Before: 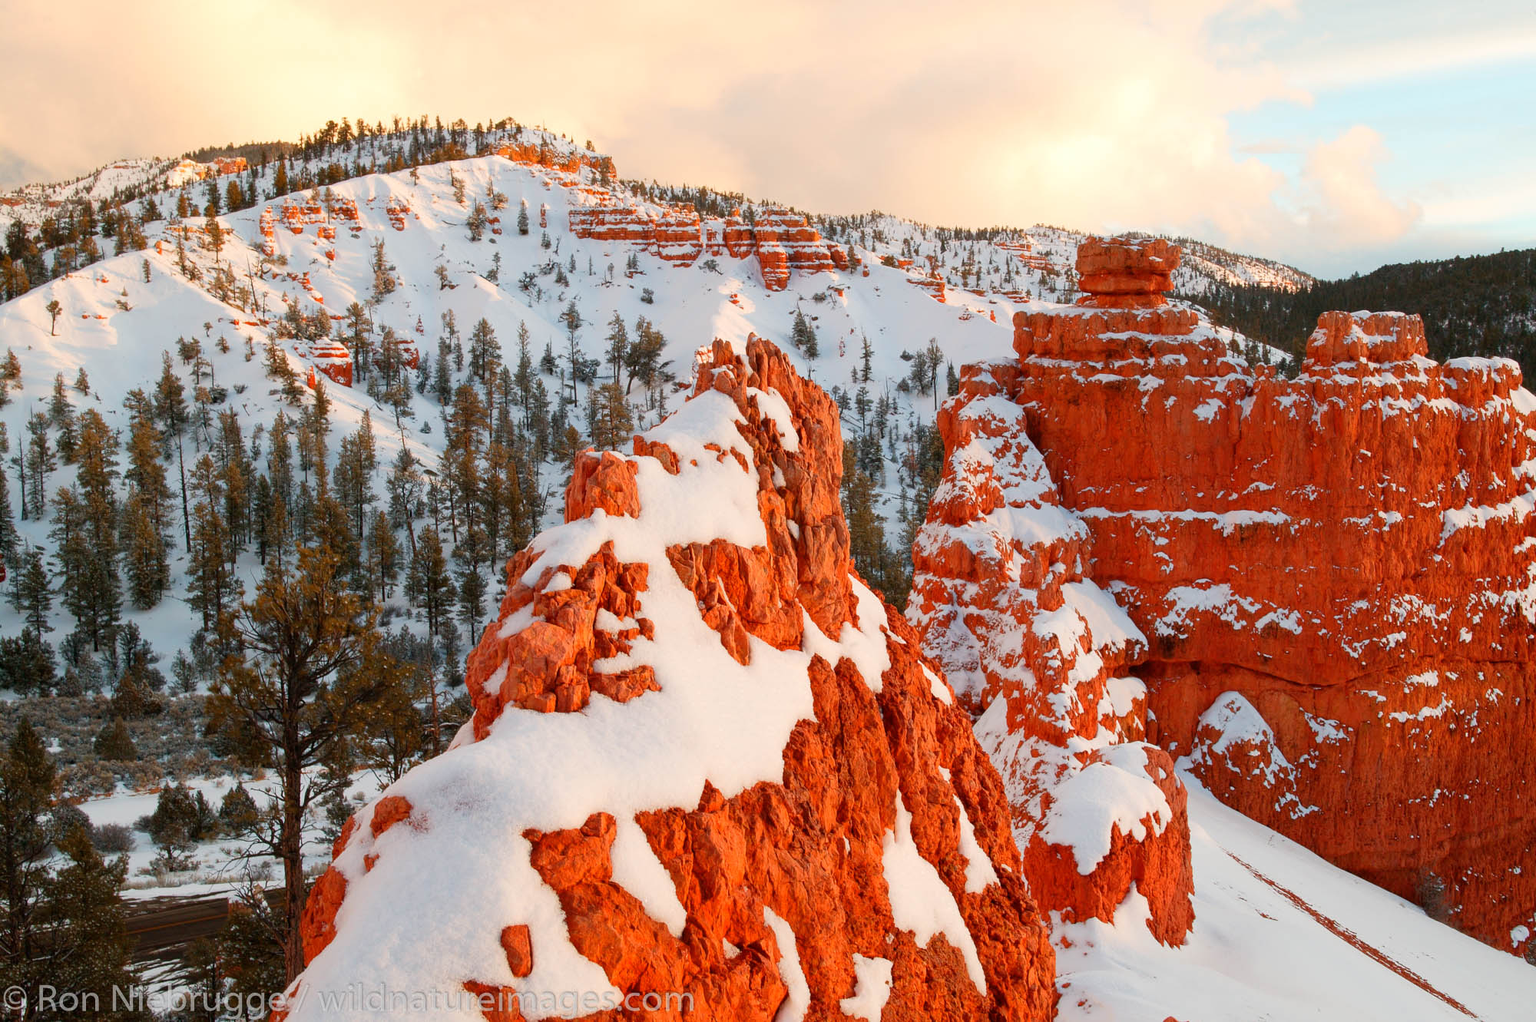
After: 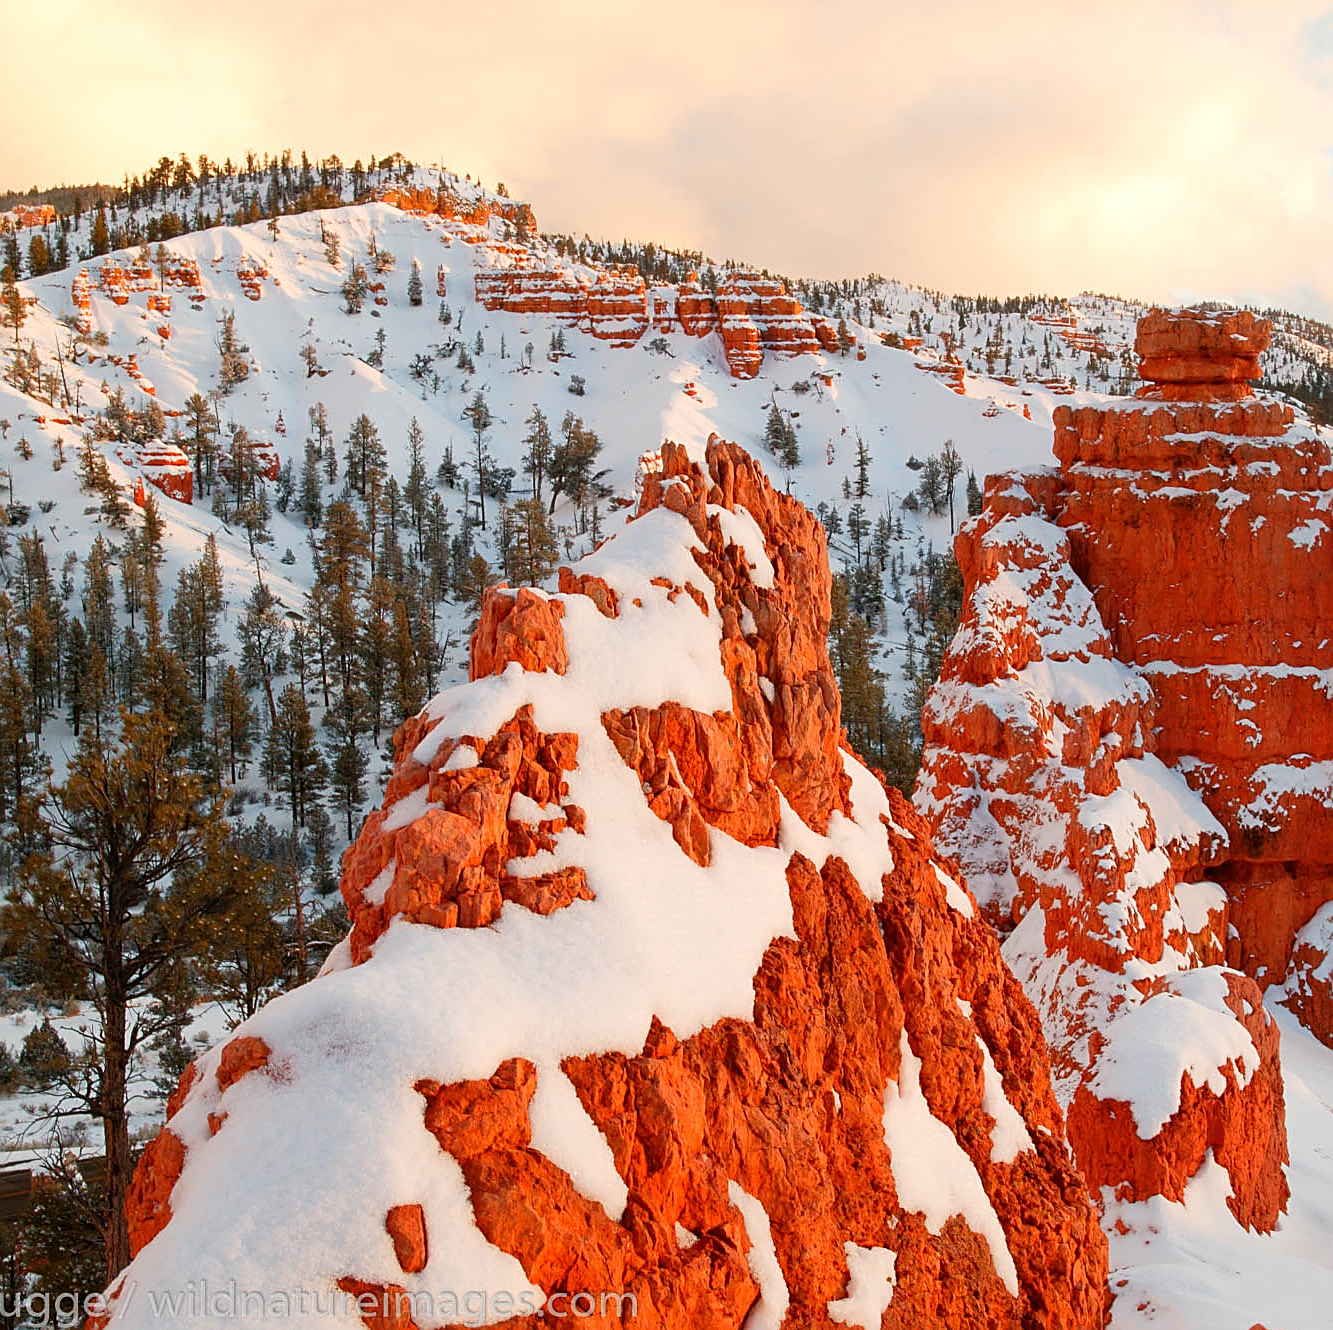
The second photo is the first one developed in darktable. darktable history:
crop and rotate: left 13.331%, right 20.018%
sharpen: on, module defaults
